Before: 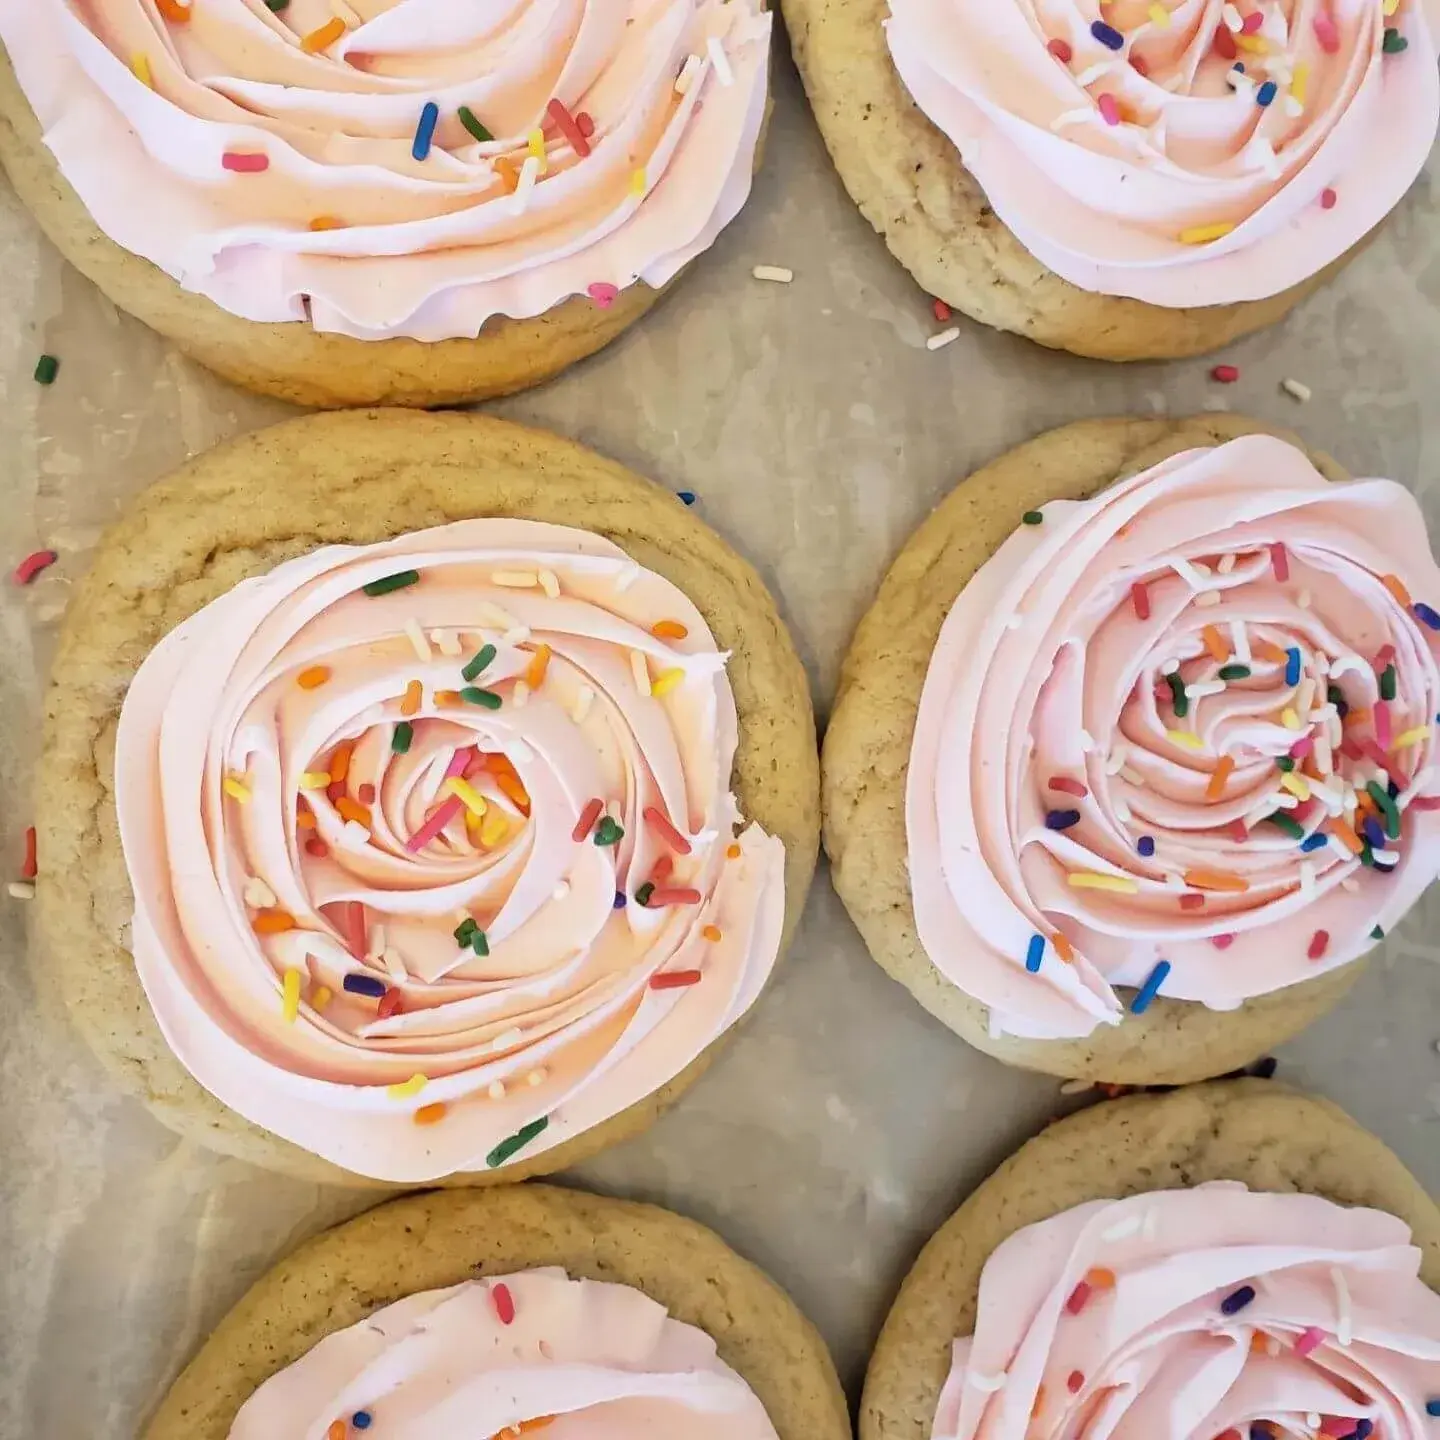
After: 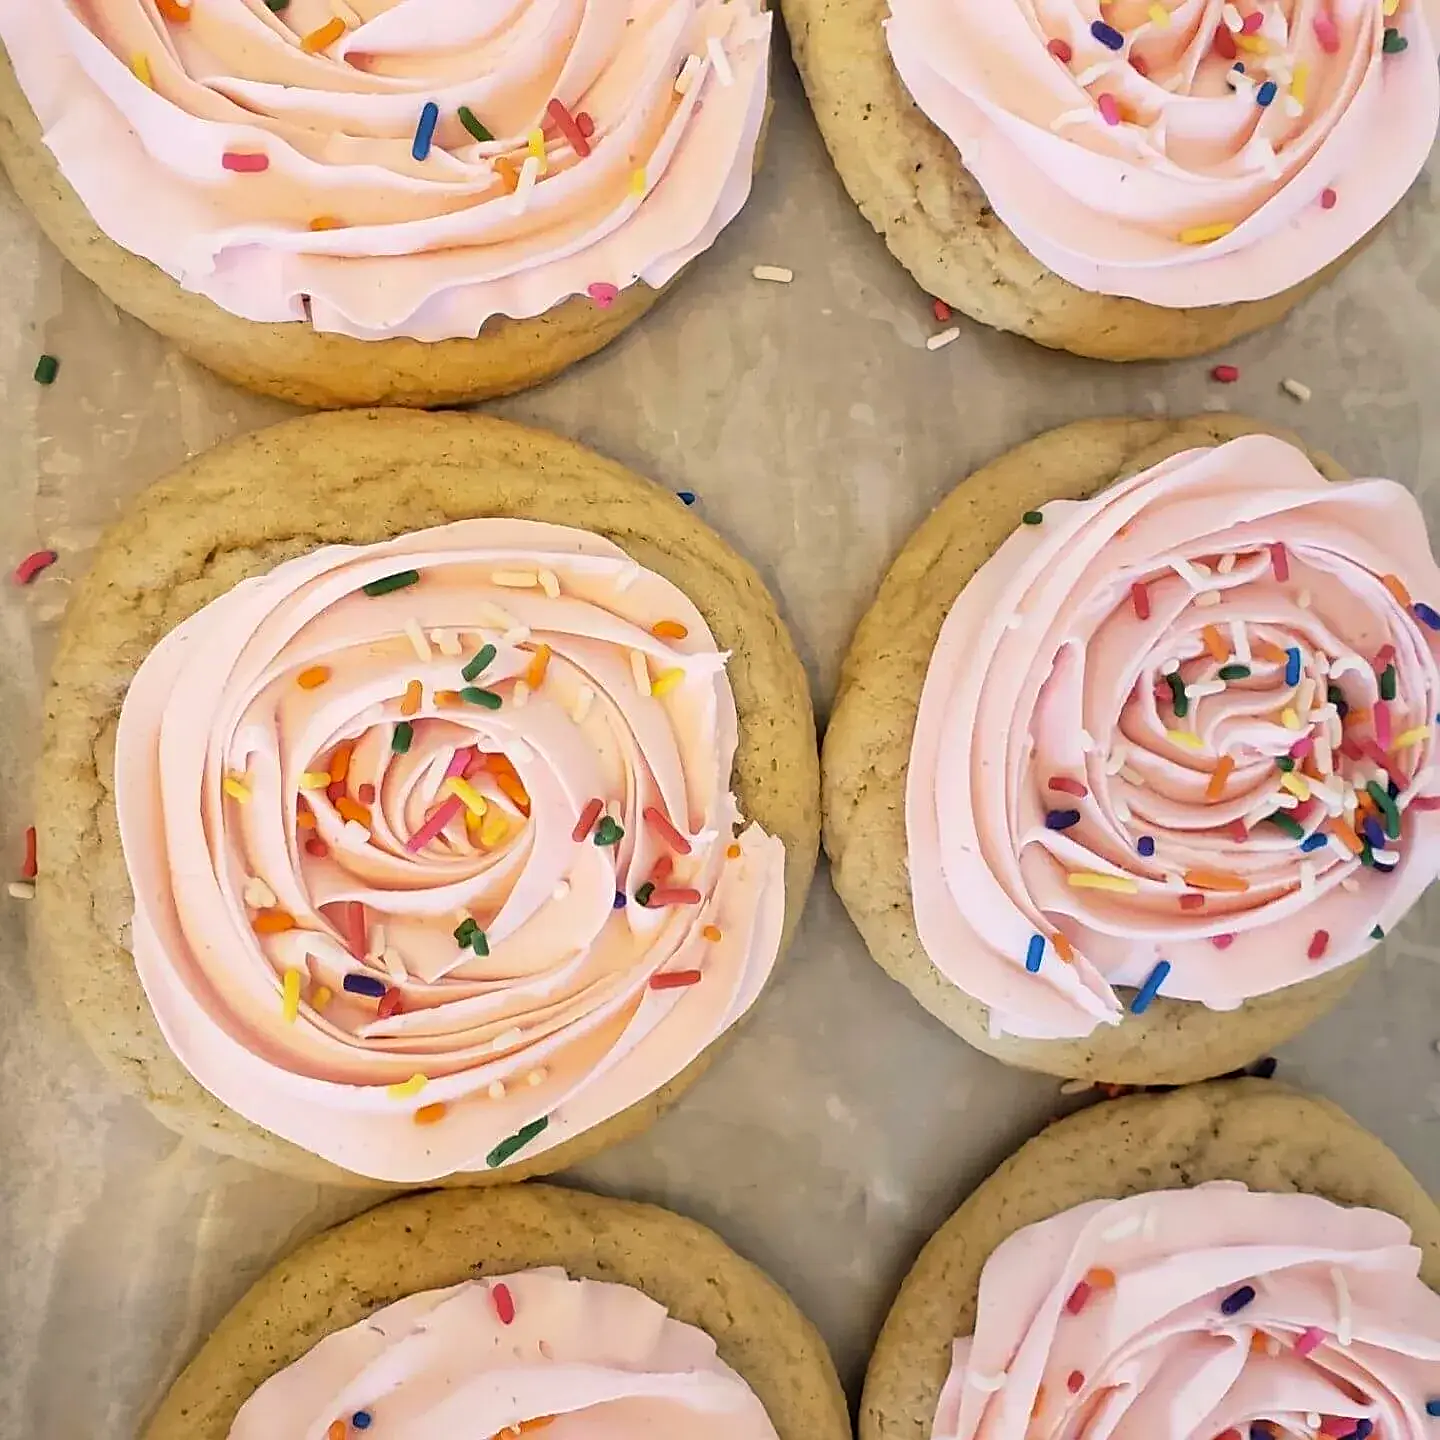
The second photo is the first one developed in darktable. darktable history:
color correction: highlights a* 3.84, highlights b* 5.07
sharpen: on, module defaults
